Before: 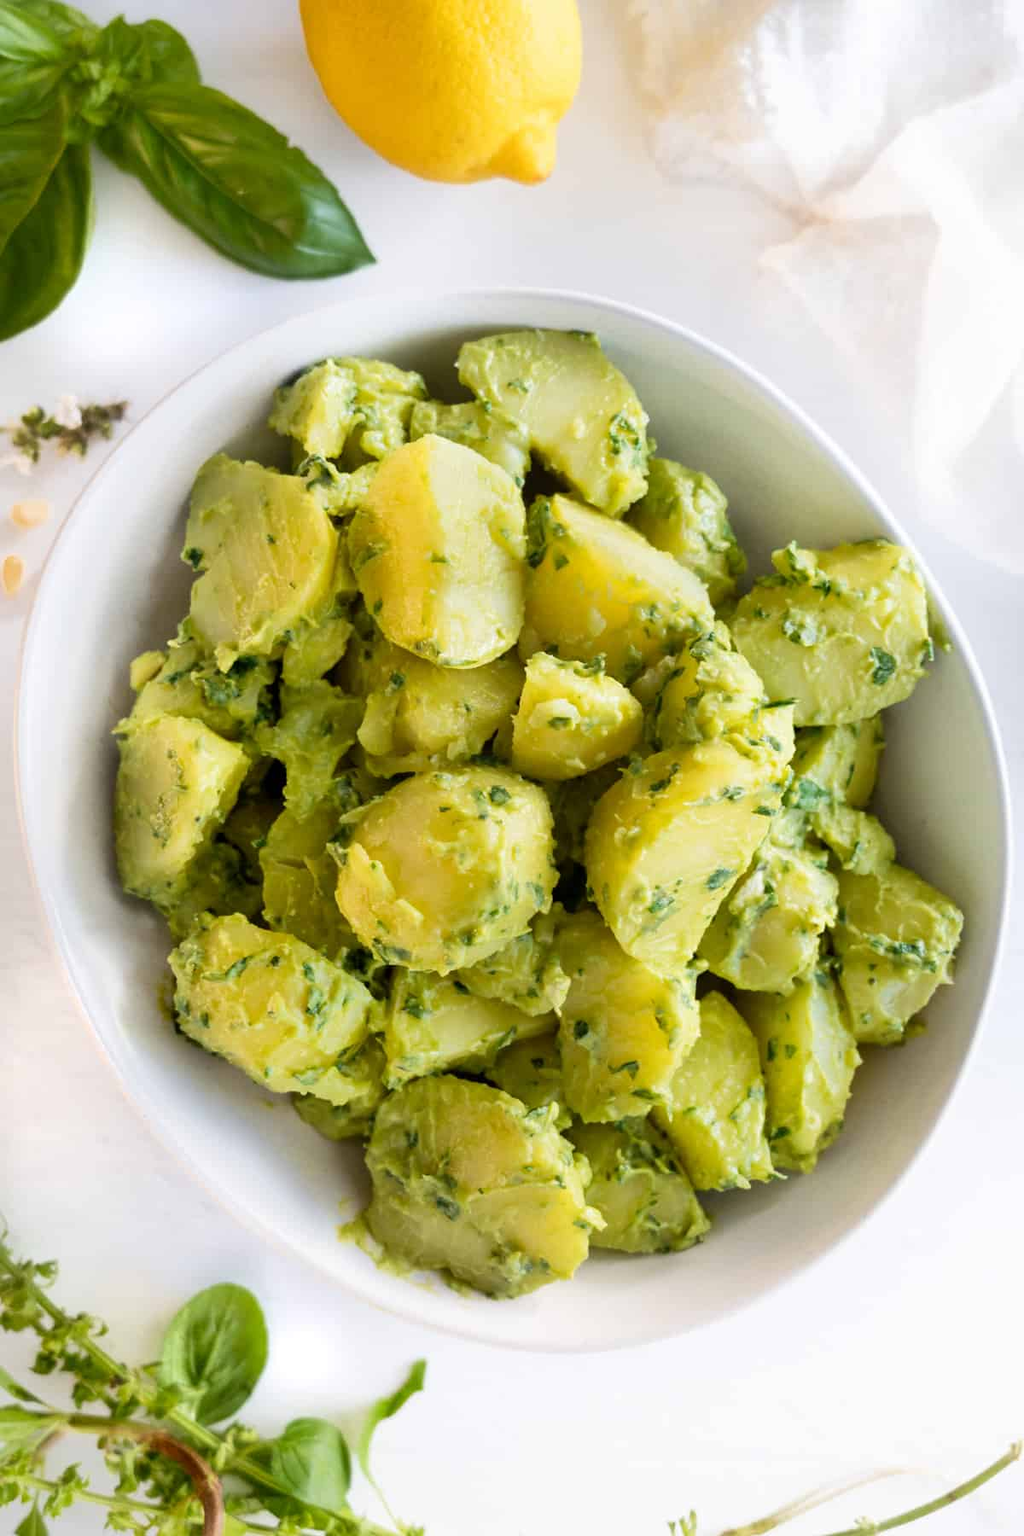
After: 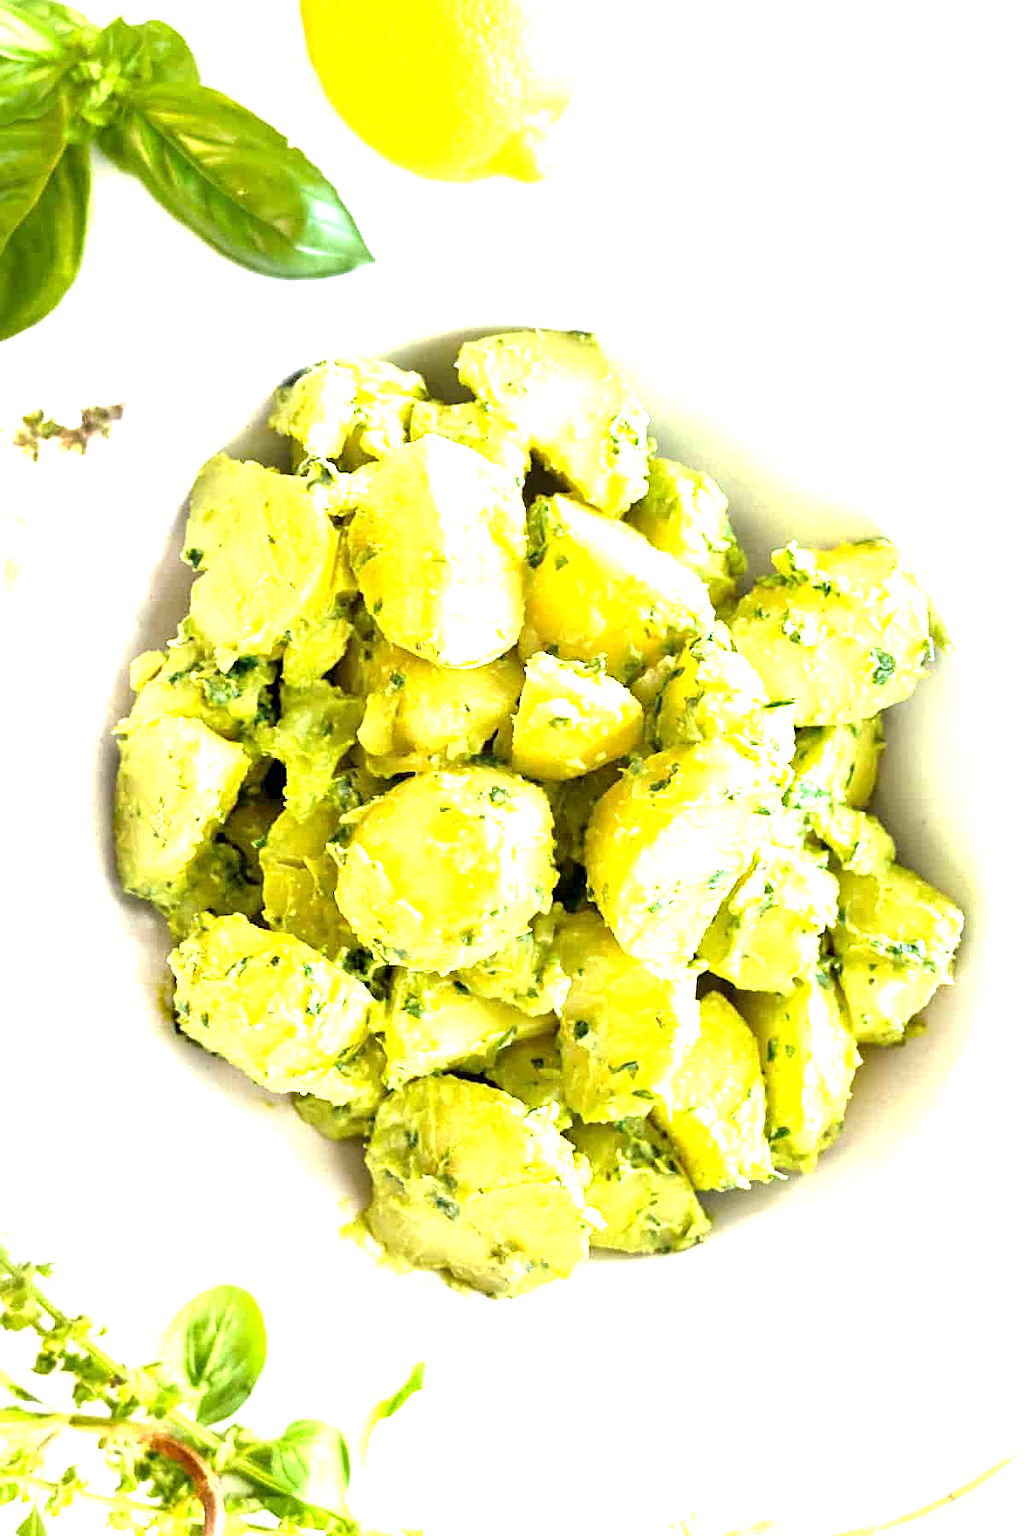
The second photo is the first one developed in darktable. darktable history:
exposure: black level correction 0.001, exposure 1.822 EV, compensate exposure bias true, compensate highlight preservation false
sharpen: on, module defaults
